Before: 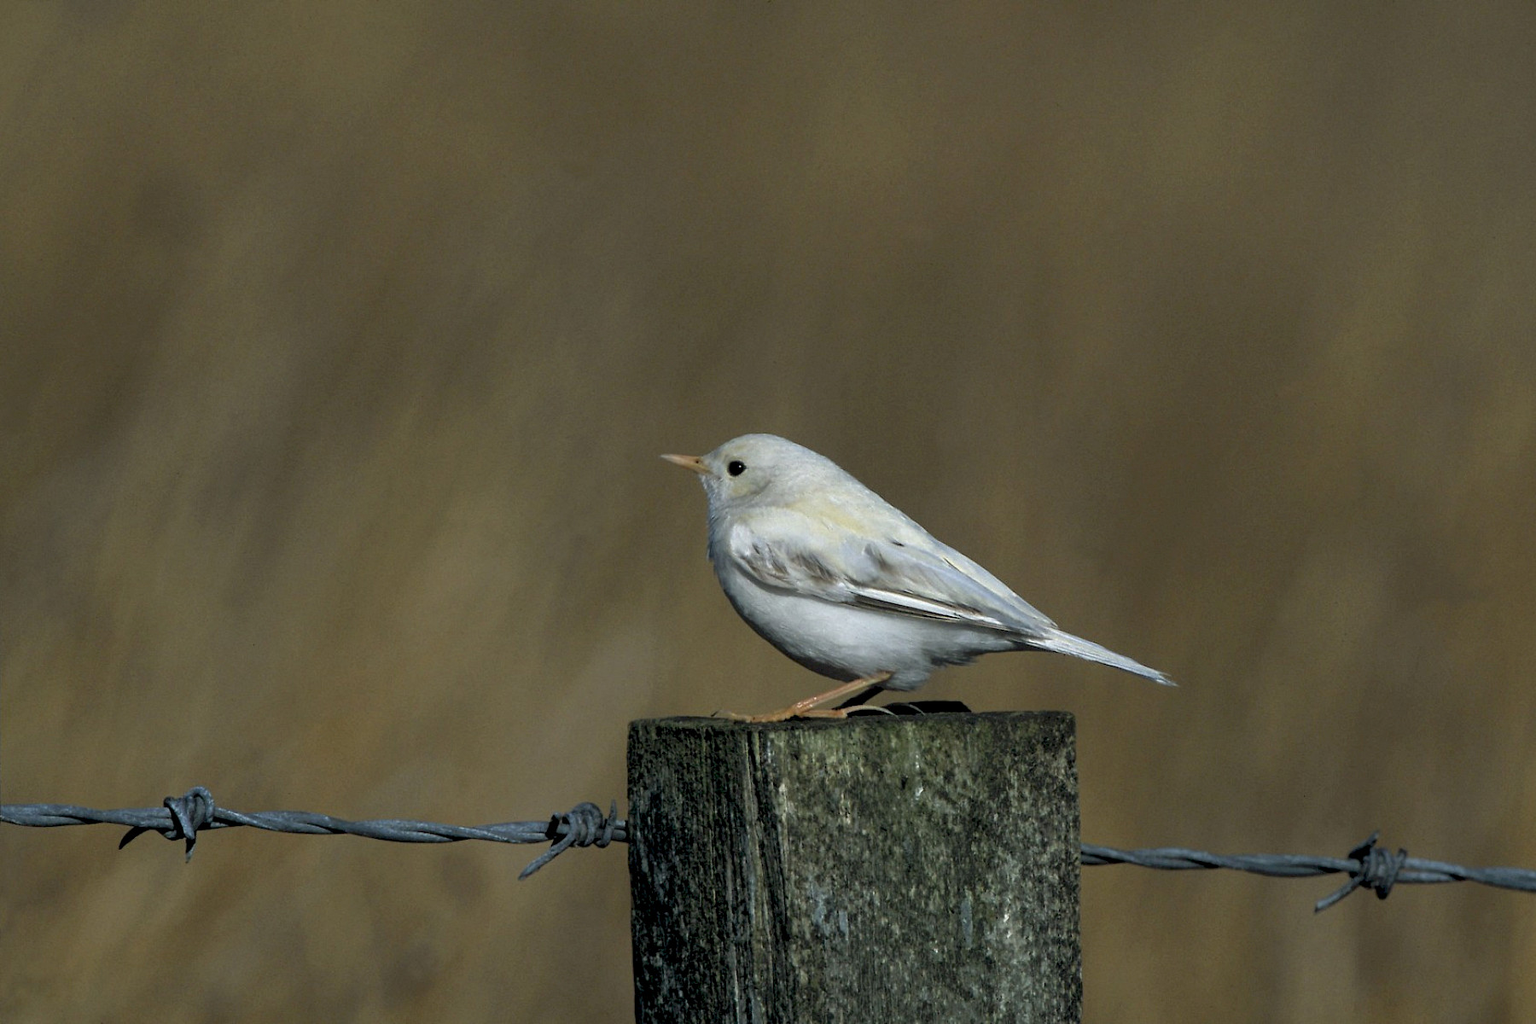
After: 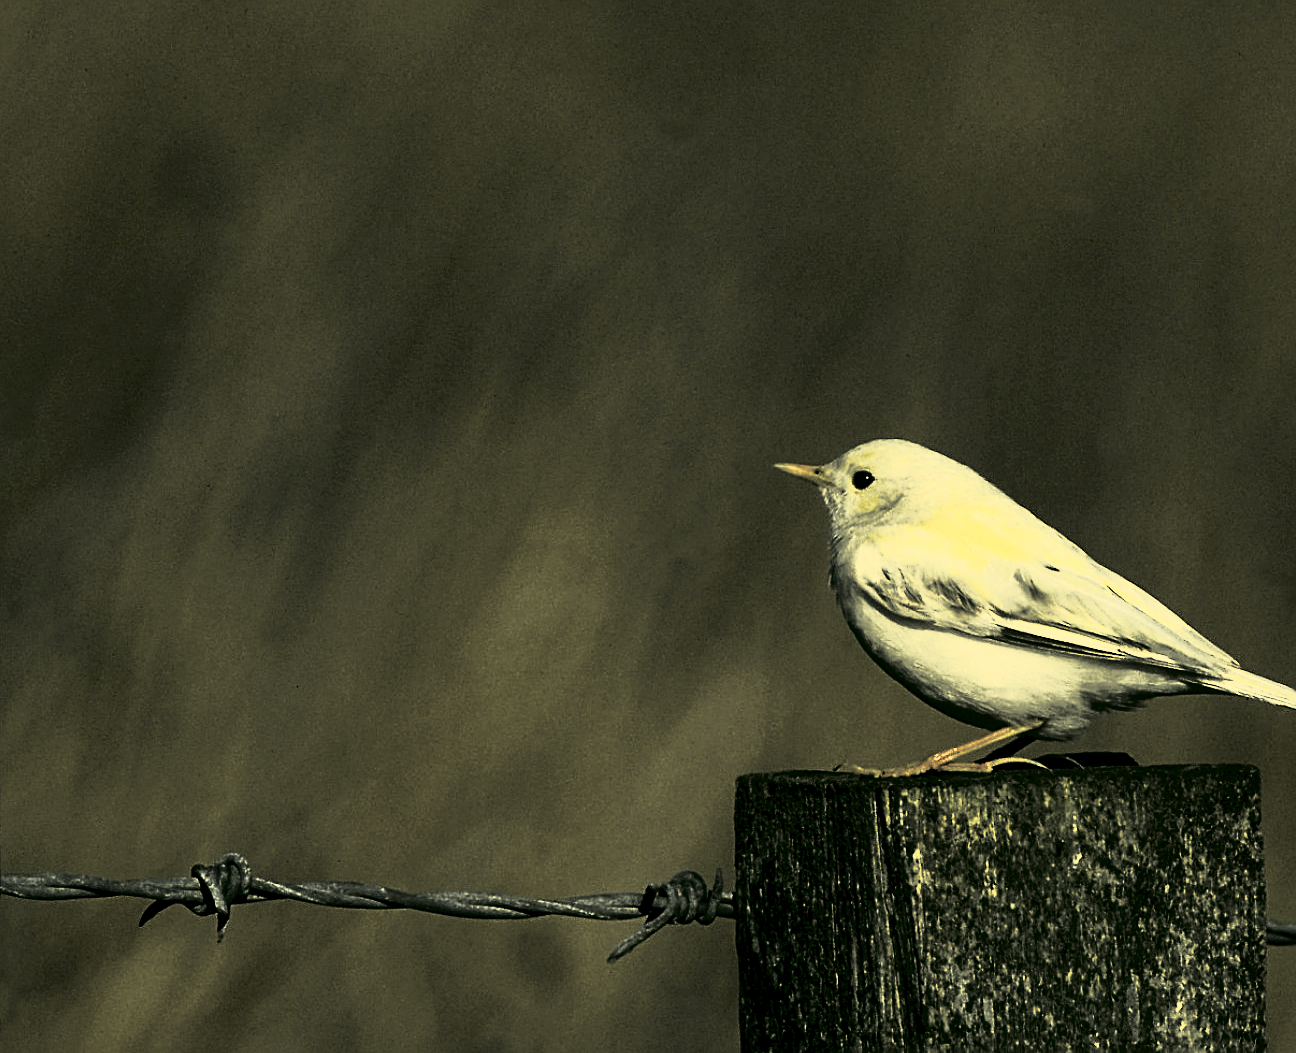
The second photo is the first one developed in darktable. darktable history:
color balance: lift [1.005, 0.99, 1.007, 1.01], gamma [1, 0.979, 1.011, 1.021], gain [0.923, 1.098, 1.025, 0.902], input saturation 90.45%, contrast 7.73%, output saturation 105.91%
split-toning: shadows › hue 43.2°, shadows › saturation 0, highlights › hue 50.4°, highlights › saturation 1
crop: top 5.803%, right 27.864%, bottom 5.804%
tone curve: curves: ch0 [(0, 0) (0.105, 0.068) (0.195, 0.162) (0.283, 0.283) (0.384, 0.404) (0.485, 0.531) (0.638, 0.681) (0.795, 0.879) (1, 0.977)]; ch1 [(0, 0) (0.161, 0.092) (0.35, 0.33) (0.379, 0.401) (0.456, 0.469) (0.504, 0.501) (0.512, 0.523) (0.58, 0.597) (0.635, 0.646) (1, 1)]; ch2 [(0, 0) (0.371, 0.362) (0.437, 0.437) (0.5, 0.5) (0.53, 0.523) (0.56, 0.58) (0.622, 0.606) (1, 1)], color space Lab, independent channels, preserve colors none
sharpen: on, module defaults
contrast brightness saturation: contrast 0.39, brightness 0.1
color correction: highlights a* 0.162, highlights b* 29.53, shadows a* -0.162, shadows b* 21.09
